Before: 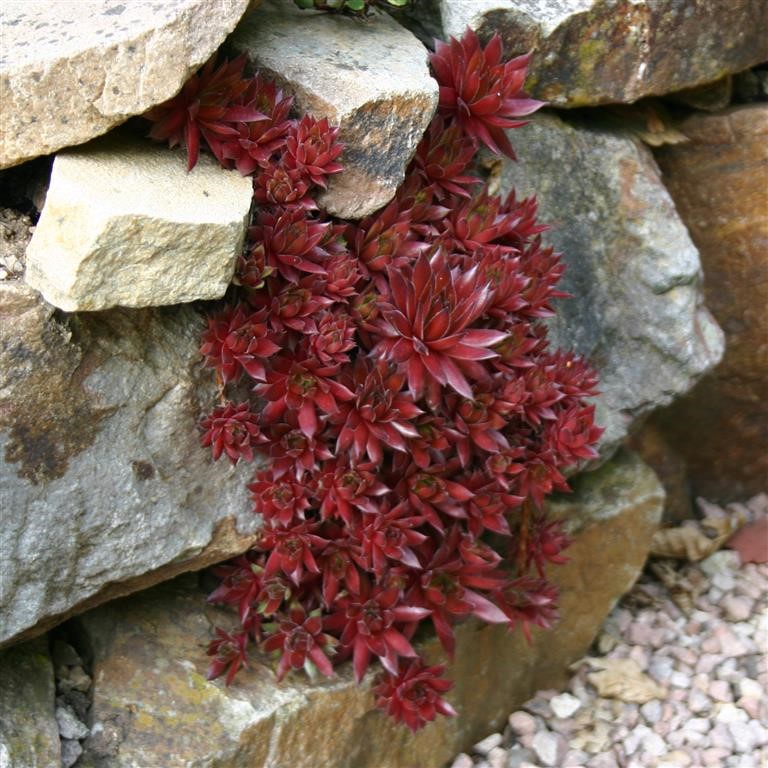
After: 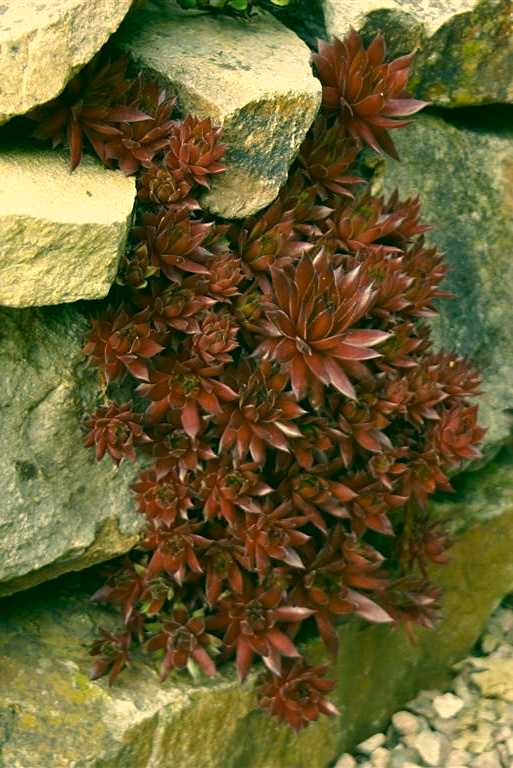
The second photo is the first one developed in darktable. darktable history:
color correction: highlights a* 5.67, highlights b* 32.88, shadows a* -26.31, shadows b* 3.75
sharpen: amount 0.218
crop and rotate: left 15.267%, right 17.817%
